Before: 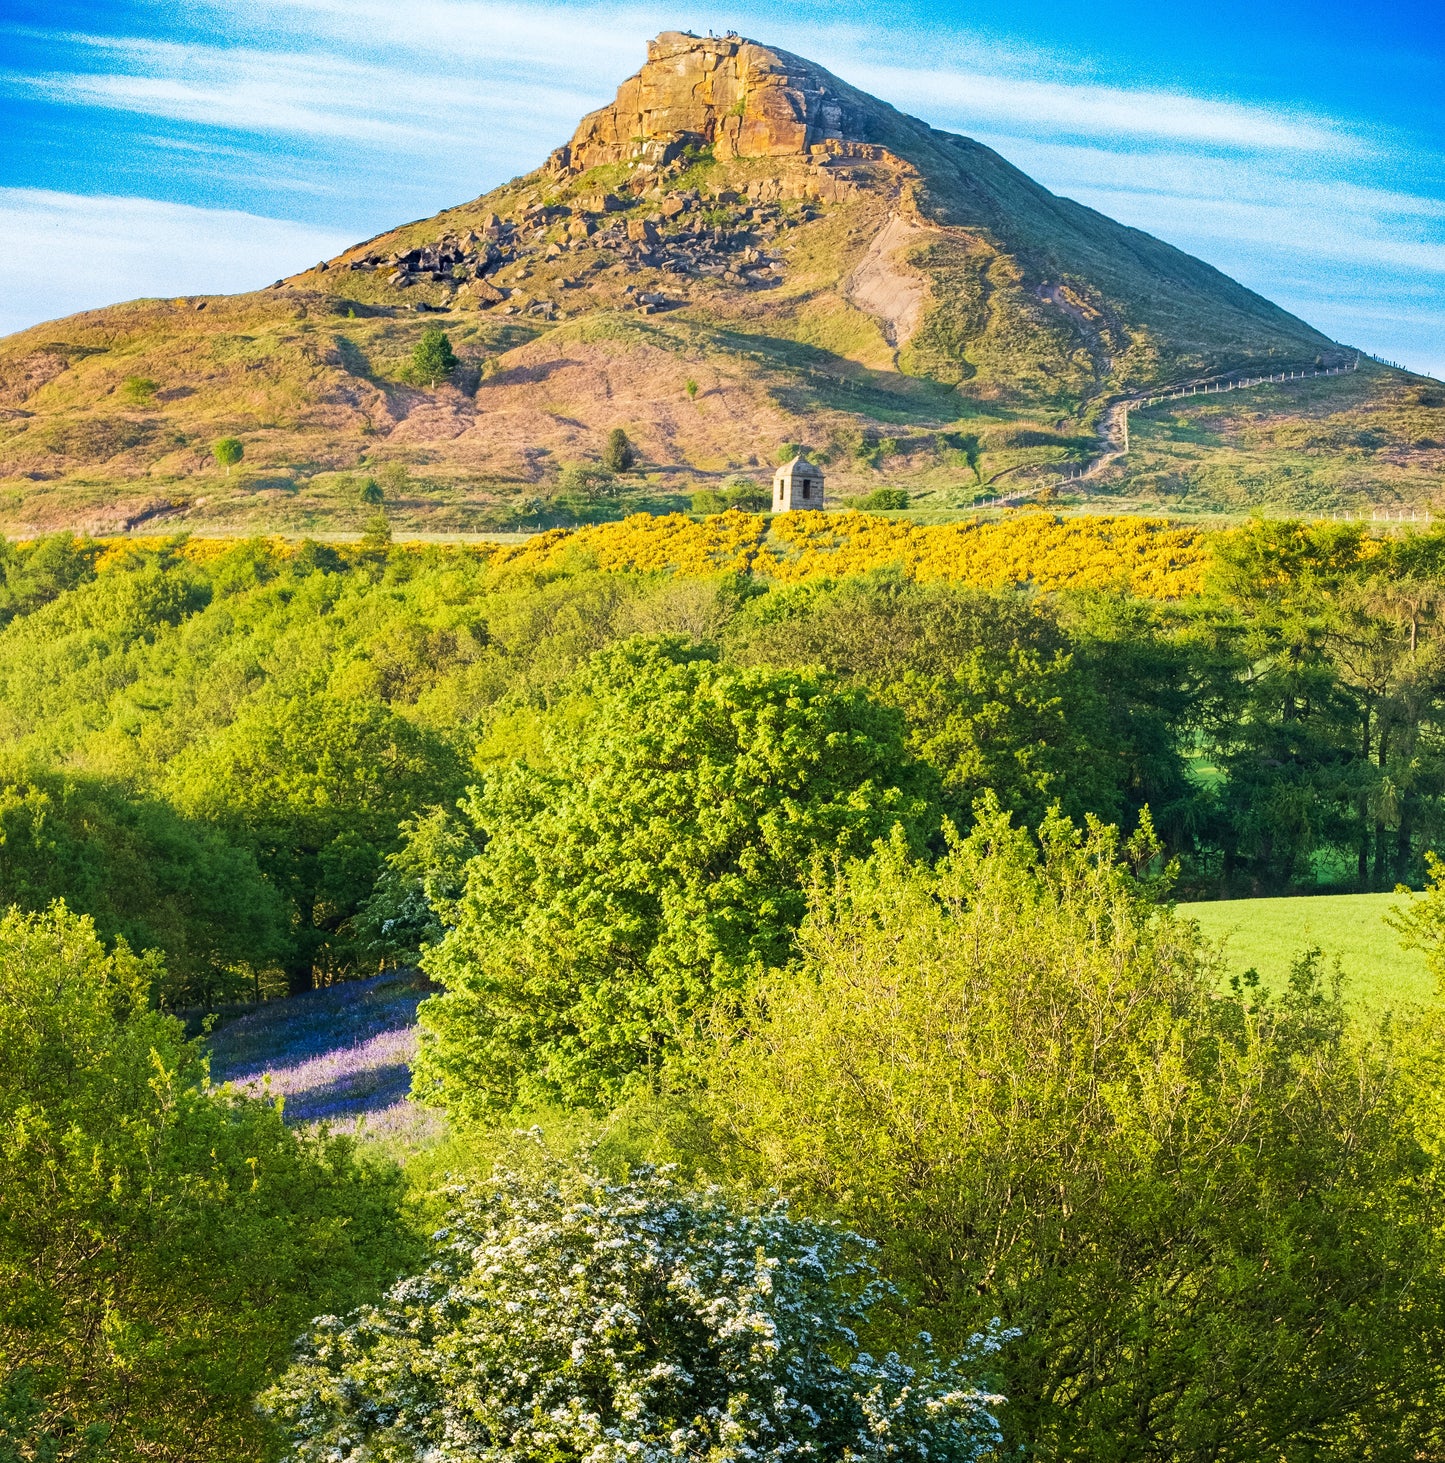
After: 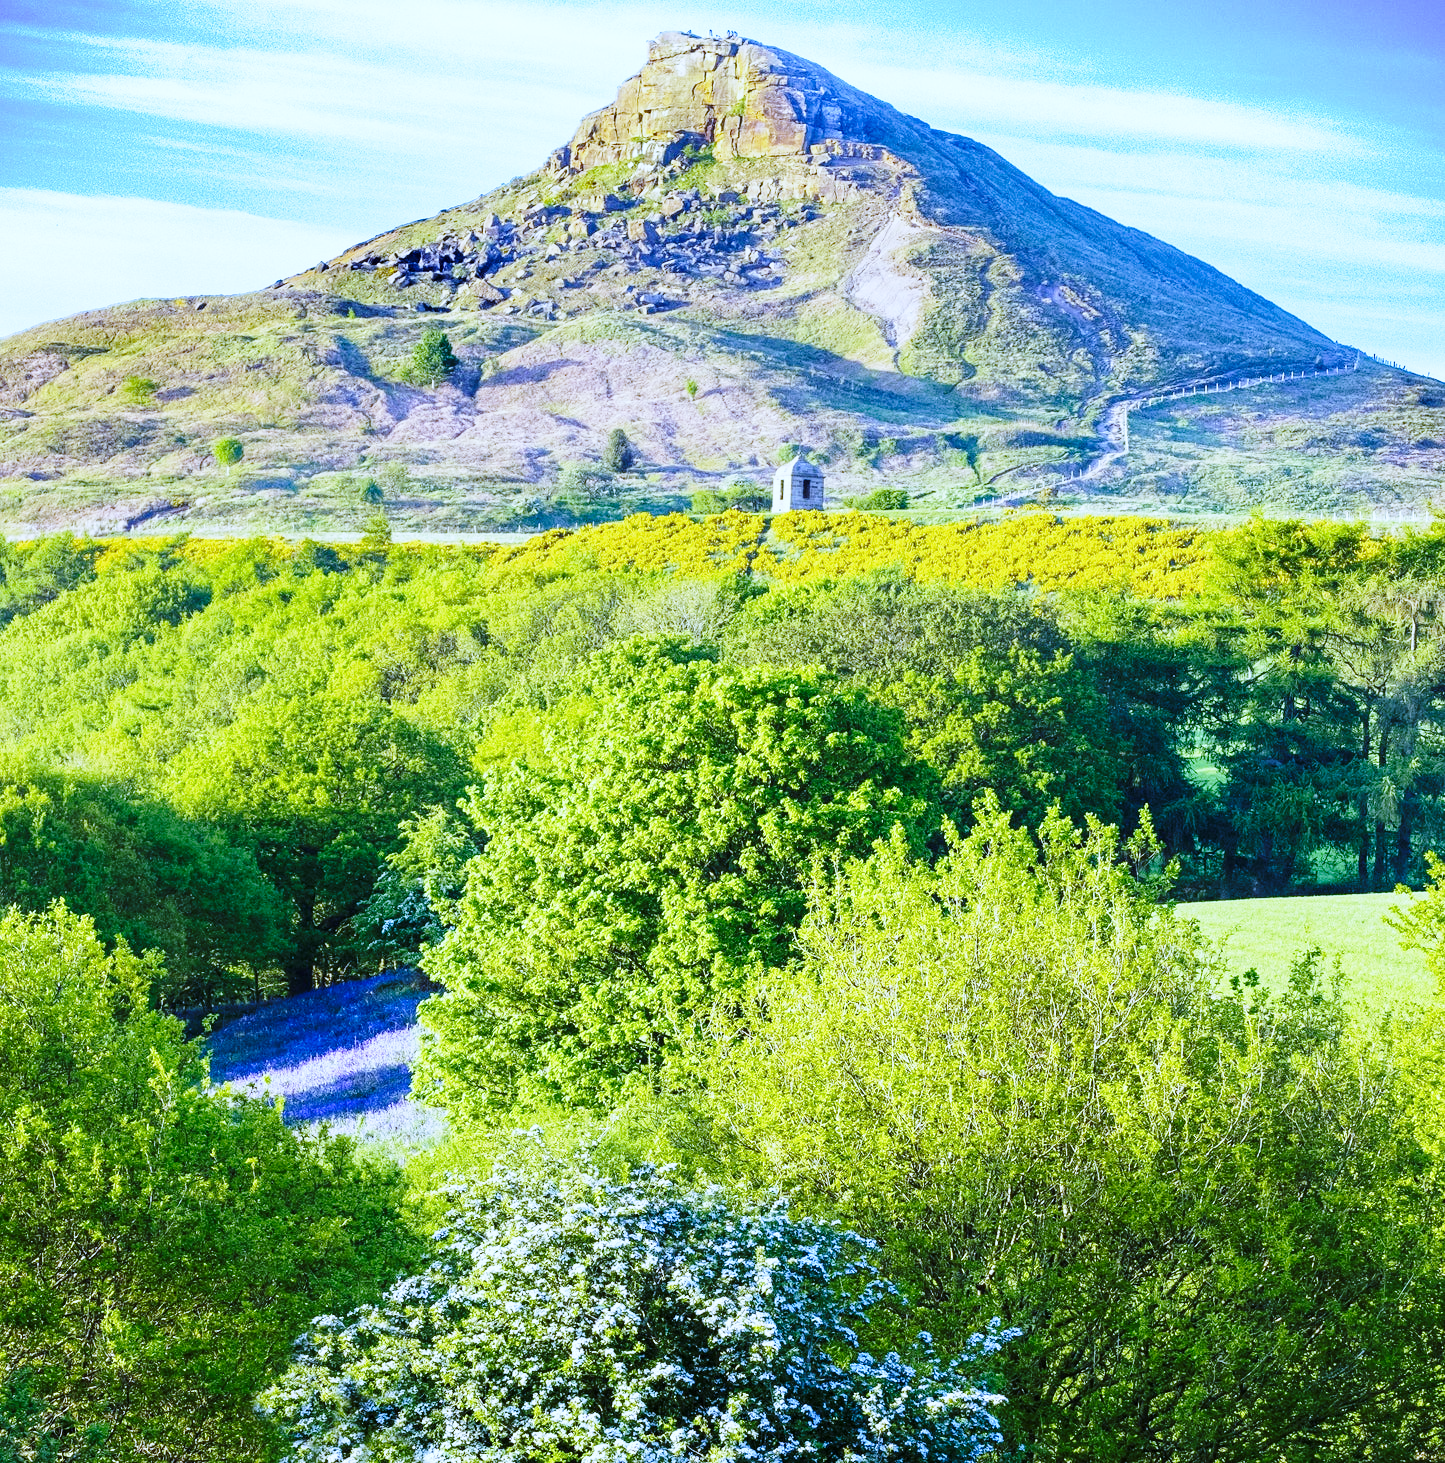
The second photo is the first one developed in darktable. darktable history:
base curve: curves: ch0 [(0, 0) (0.028, 0.03) (0.121, 0.232) (0.46, 0.748) (0.859, 0.968) (1, 1)], preserve colors none
white balance: red 0.766, blue 1.537
